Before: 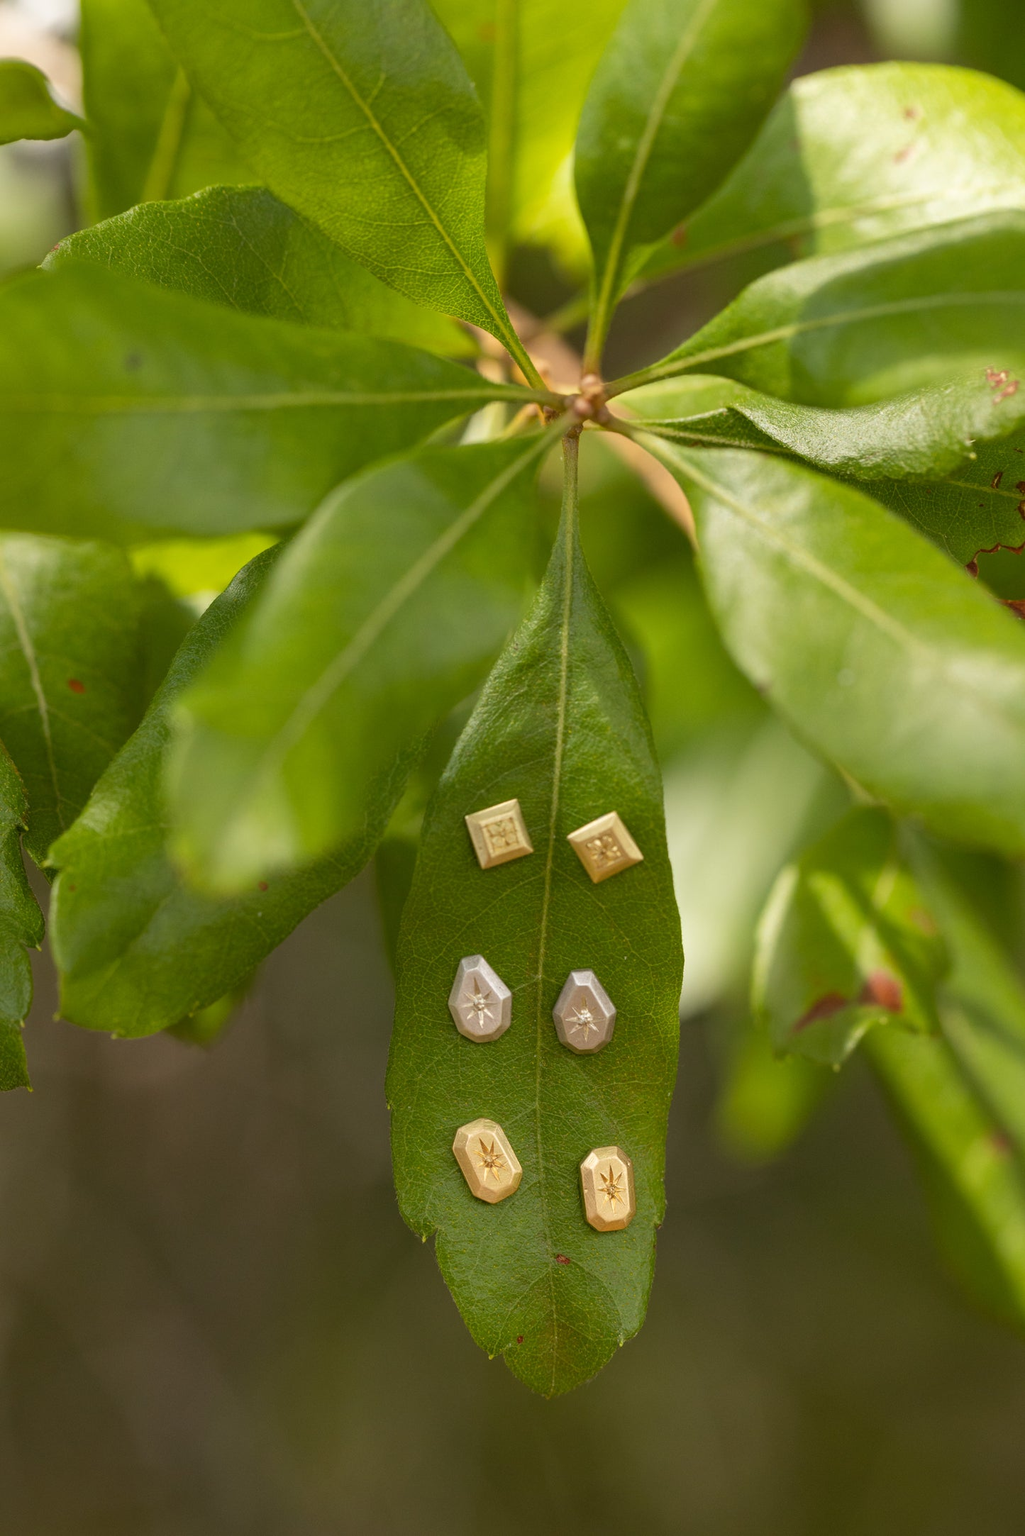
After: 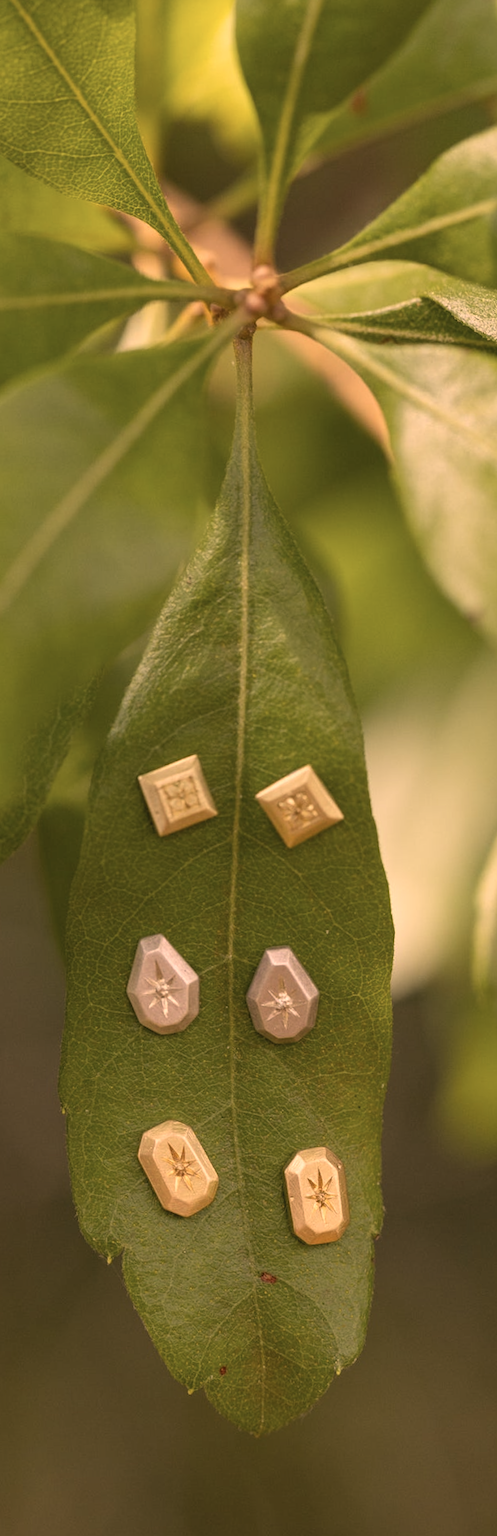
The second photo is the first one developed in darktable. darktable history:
rotate and perspective: rotation -2.12°, lens shift (vertical) 0.009, lens shift (horizontal) -0.008, automatic cropping original format, crop left 0.036, crop right 0.964, crop top 0.05, crop bottom 0.959
crop: left 33.452%, top 6.025%, right 23.155%
color zones: curves: ch0 [(0, 0.5) (0.143, 0.5) (0.286, 0.5) (0.429, 0.504) (0.571, 0.5) (0.714, 0.509) (0.857, 0.5) (1, 0.5)]; ch1 [(0, 0.425) (0.143, 0.425) (0.286, 0.375) (0.429, 0.405) (0.571, 0.5) (0.714, 0.47) (0.857, 0.425) (1, 0.435)]; ch2 [(0, 0.5) (0.143, 0.5) (0.286, 0.5) (0.429, 0.517) (0.571, 0.5) (0.714, 0.51) (0.857, 0.5) (1, 0.5)]
contrast brightness saturation: saturation -0.1
color correction: highlights a* 21.88, highlights b* 22.25
